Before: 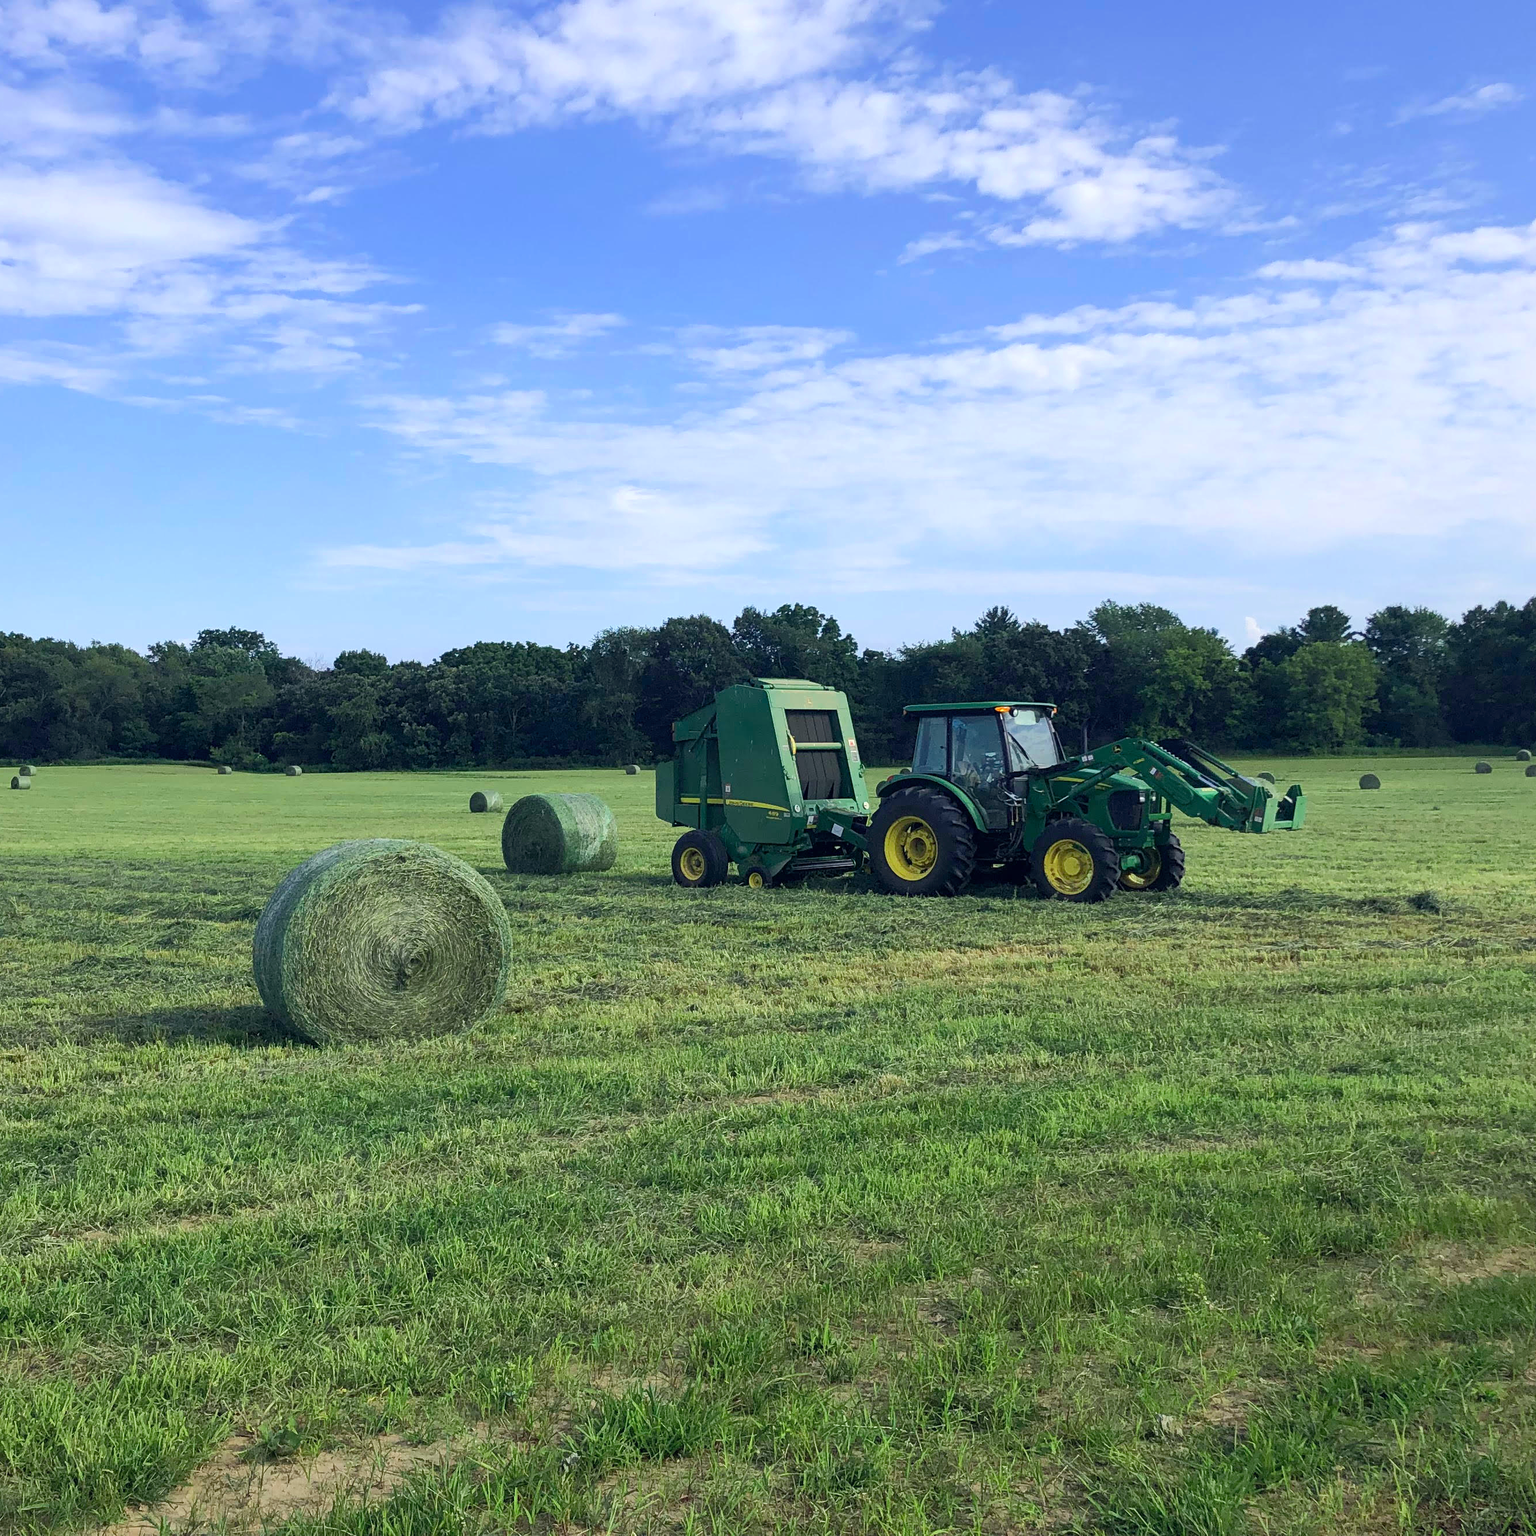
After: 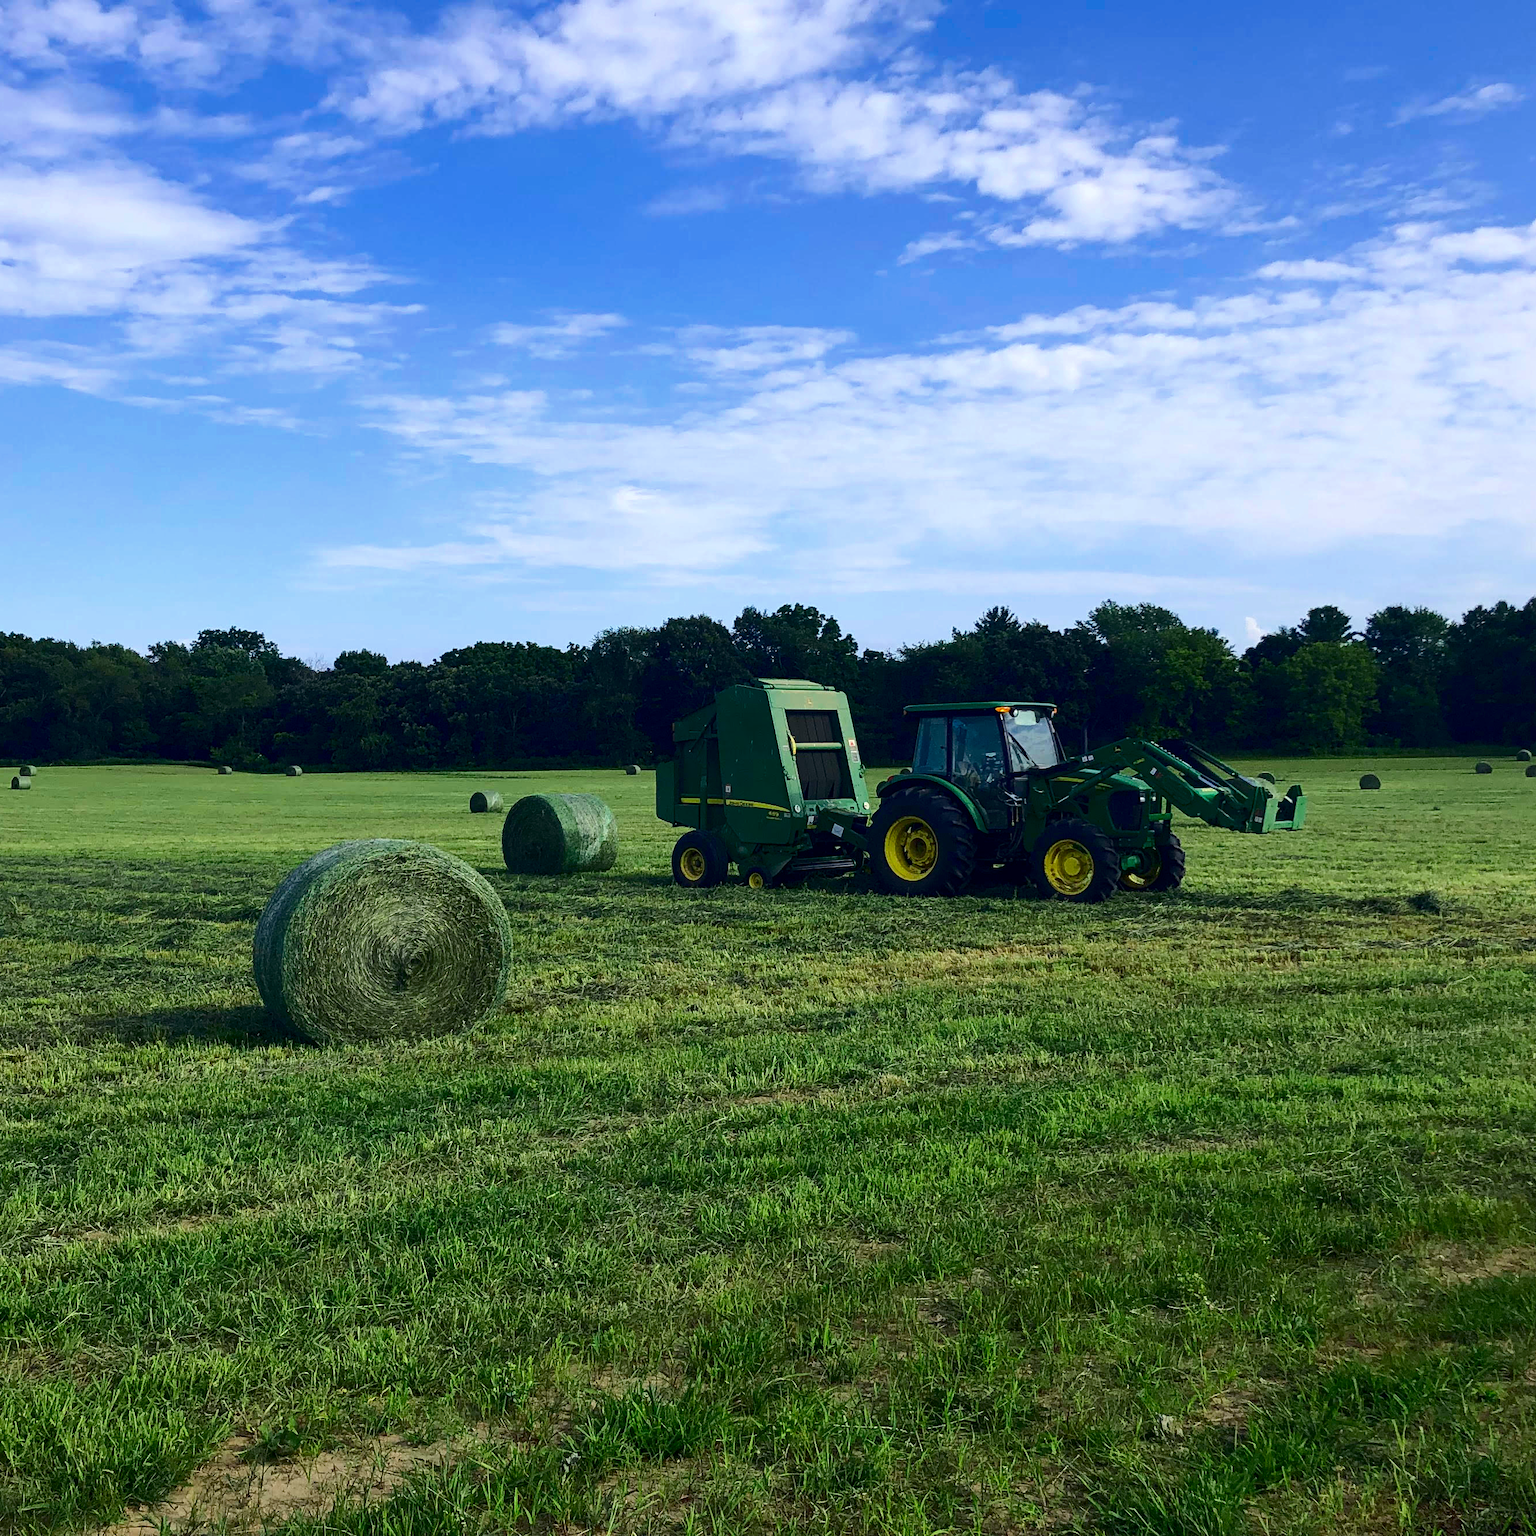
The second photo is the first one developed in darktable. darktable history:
contrast brightness saturation: contrast 0.13, brightness -0.24, saturation 0.14
white balance: emerald 1
